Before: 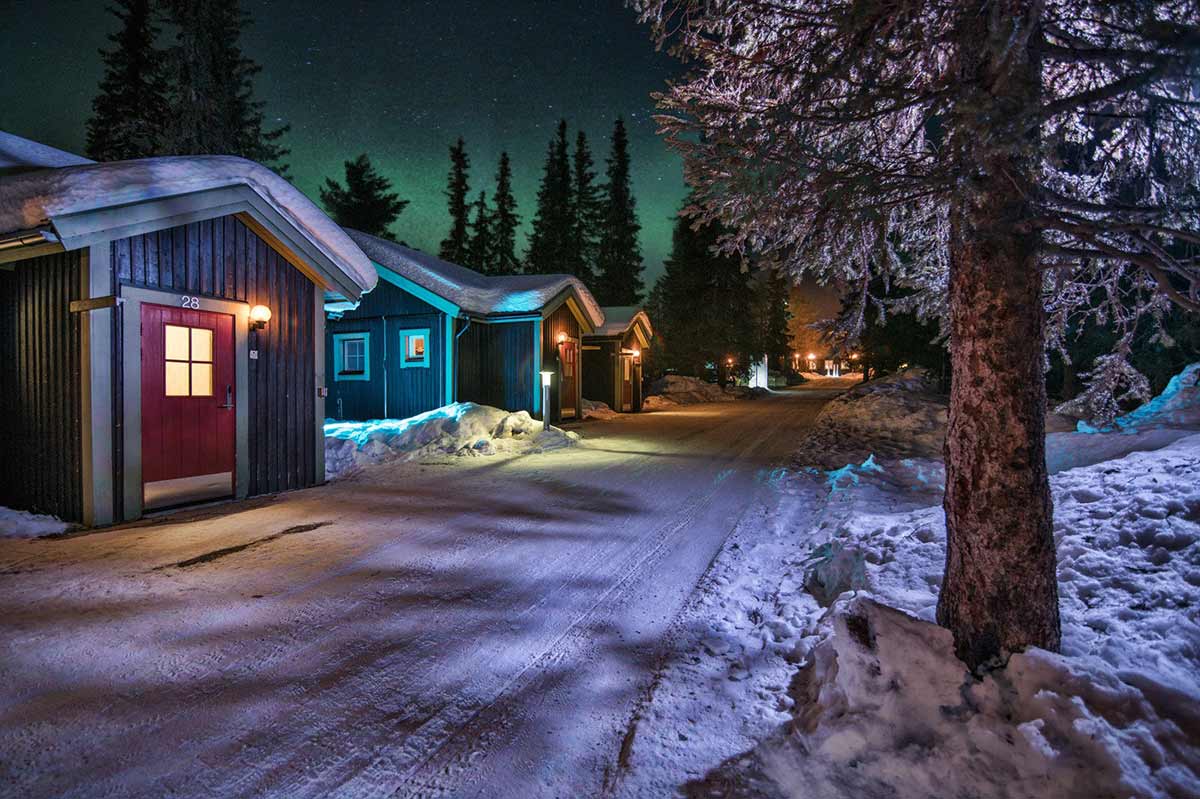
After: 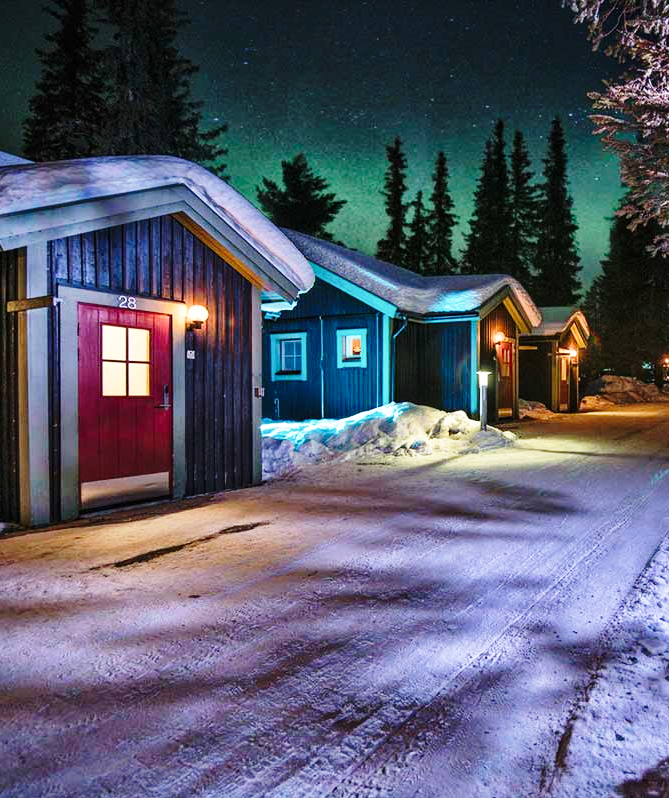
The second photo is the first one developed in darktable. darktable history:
crop: left 5.329%, right 38.888%
base curve: curves: ch0 [(0, 0) (0.028, 0.03) (0.121, 0.232) (0.46, 0.748) (0.859, 0.968) (1, 1)], preserve colors none
color correction: highlights b* 0.041, saturation 0.992
tone equalizer: edges refinement/feathering 500, mask exposure compensation -1.57 EV, preserve details no
